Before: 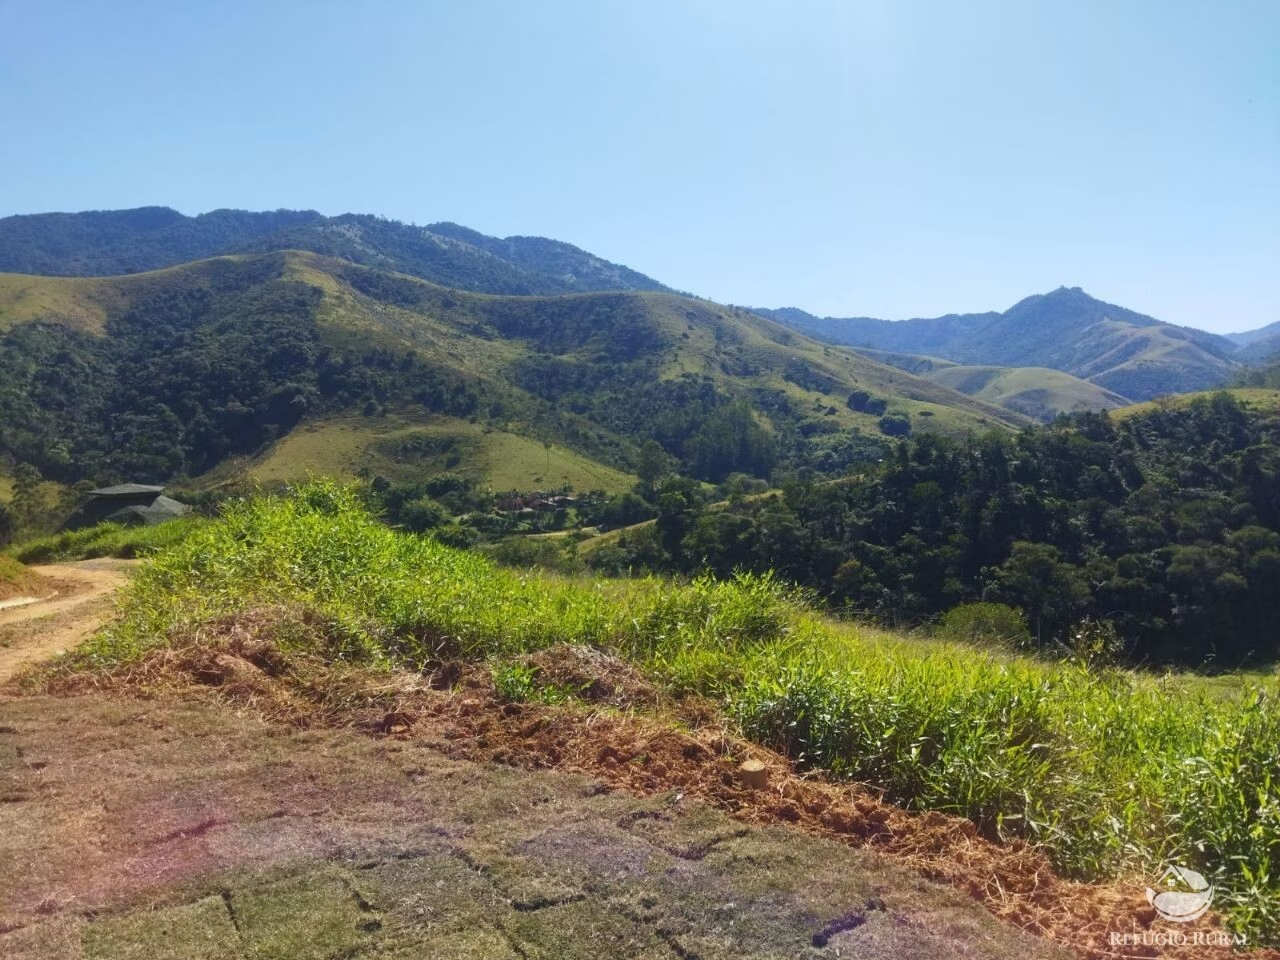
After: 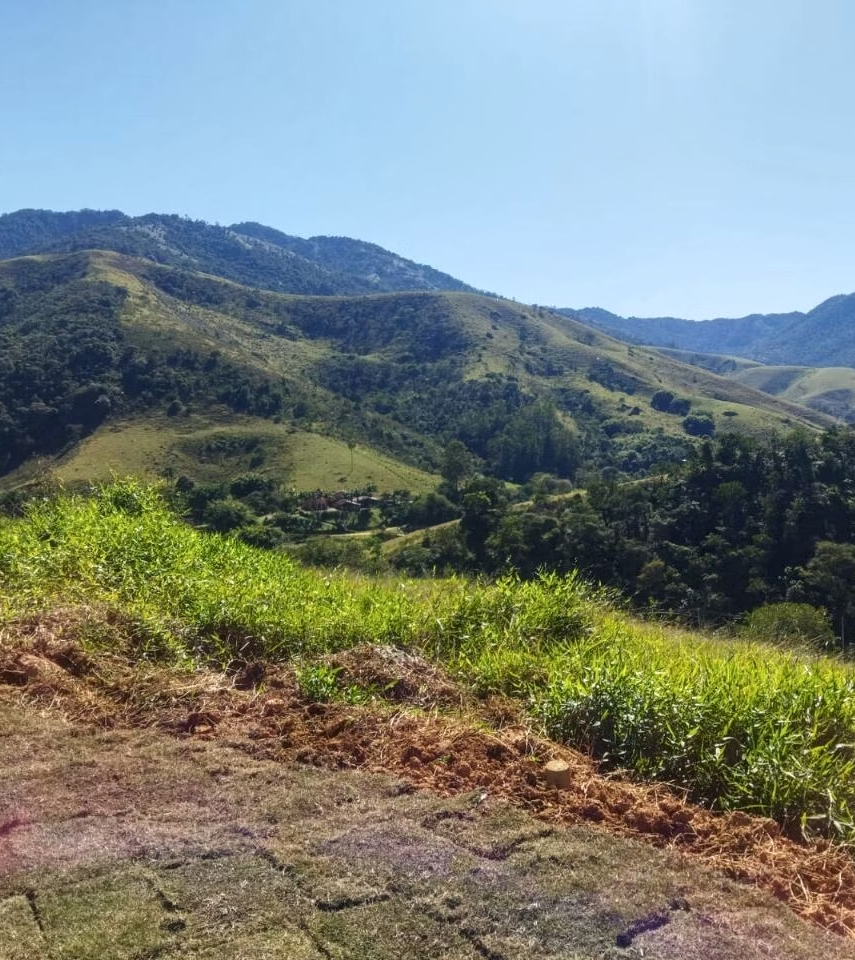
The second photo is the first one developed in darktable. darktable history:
local contrast: highlights 37%, detail 135%
crop: left 15.374%, right 17.774%
exposure: black level correction 0, compensate highlight preservation false
